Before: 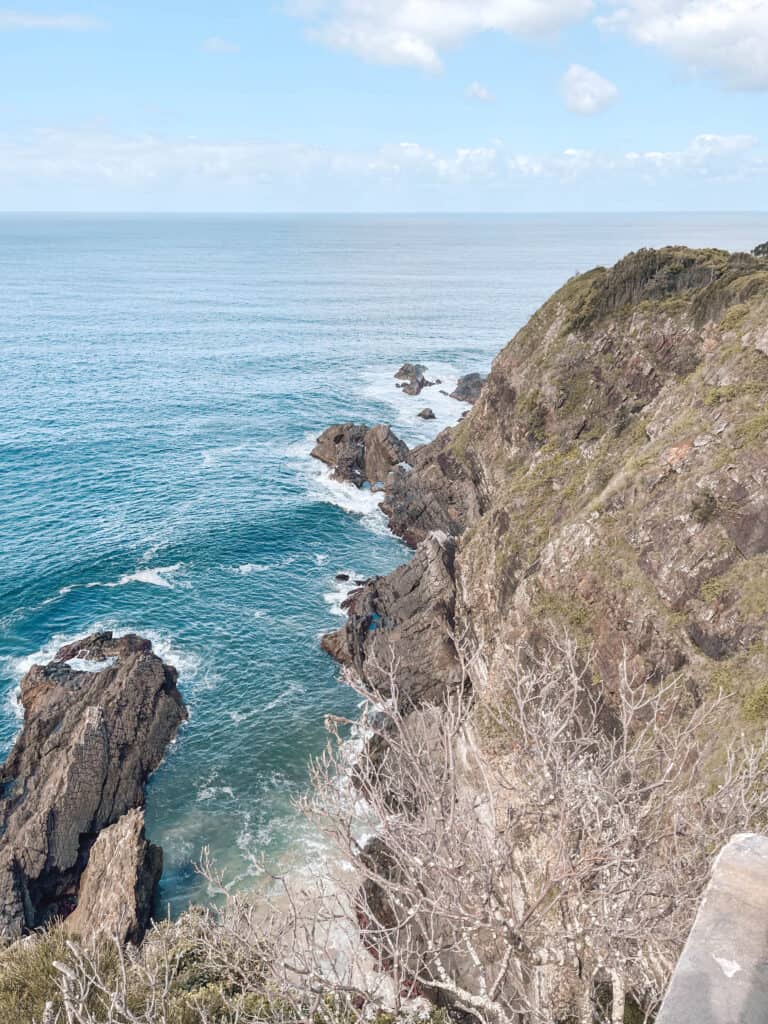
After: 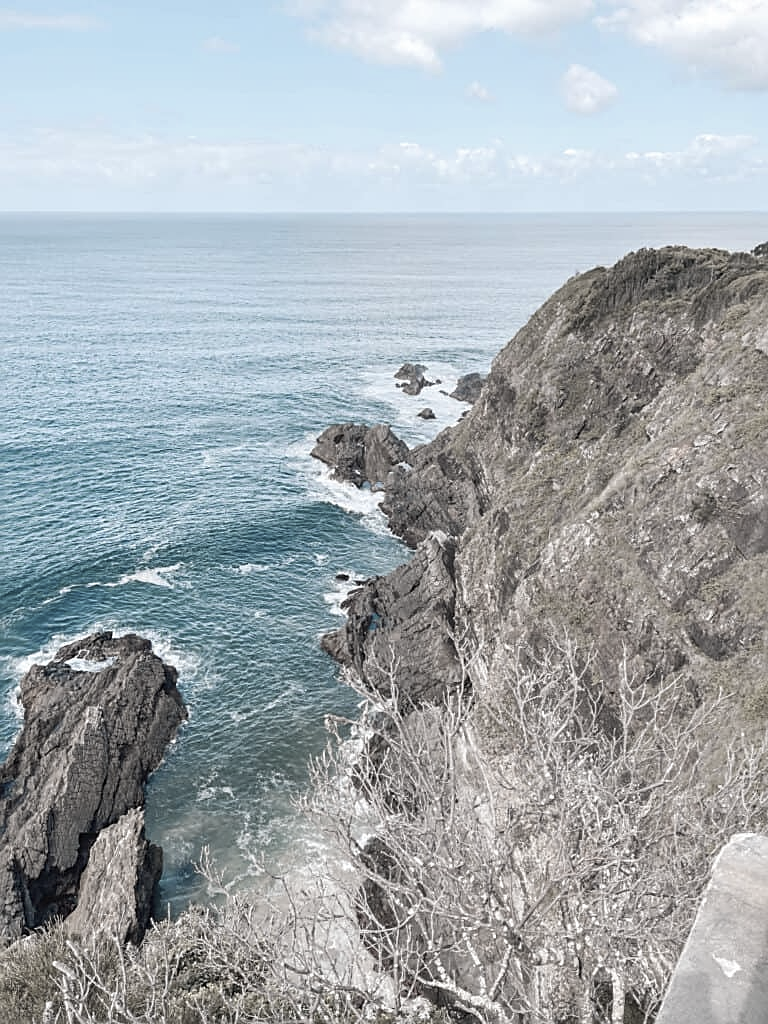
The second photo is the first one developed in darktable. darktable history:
sharpen: on, module defaults
color zones: curves: ch1 [(0.238, 0.163) (0.476, 0.2) (0.733, 0.322) (0.848, 0.134)]
